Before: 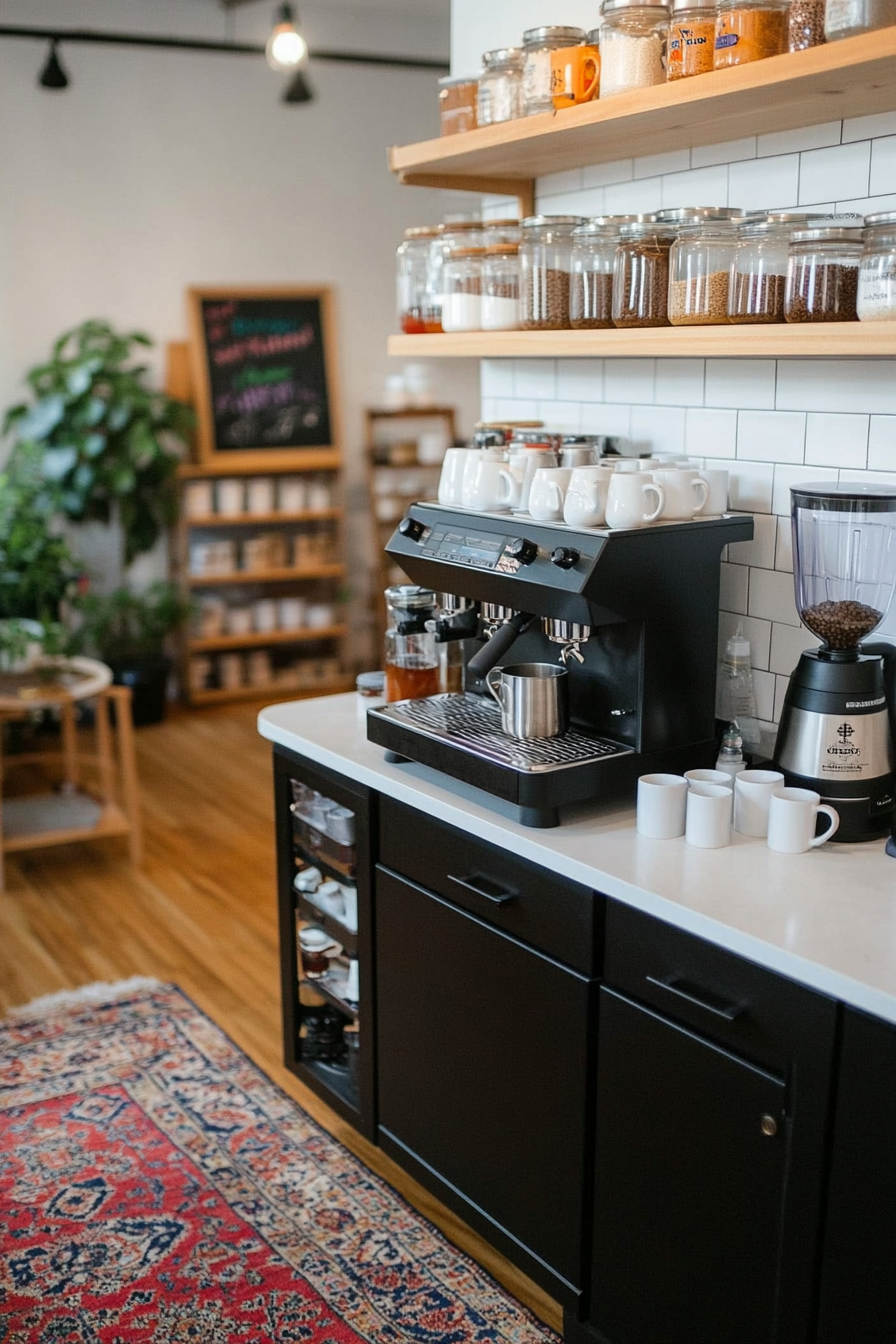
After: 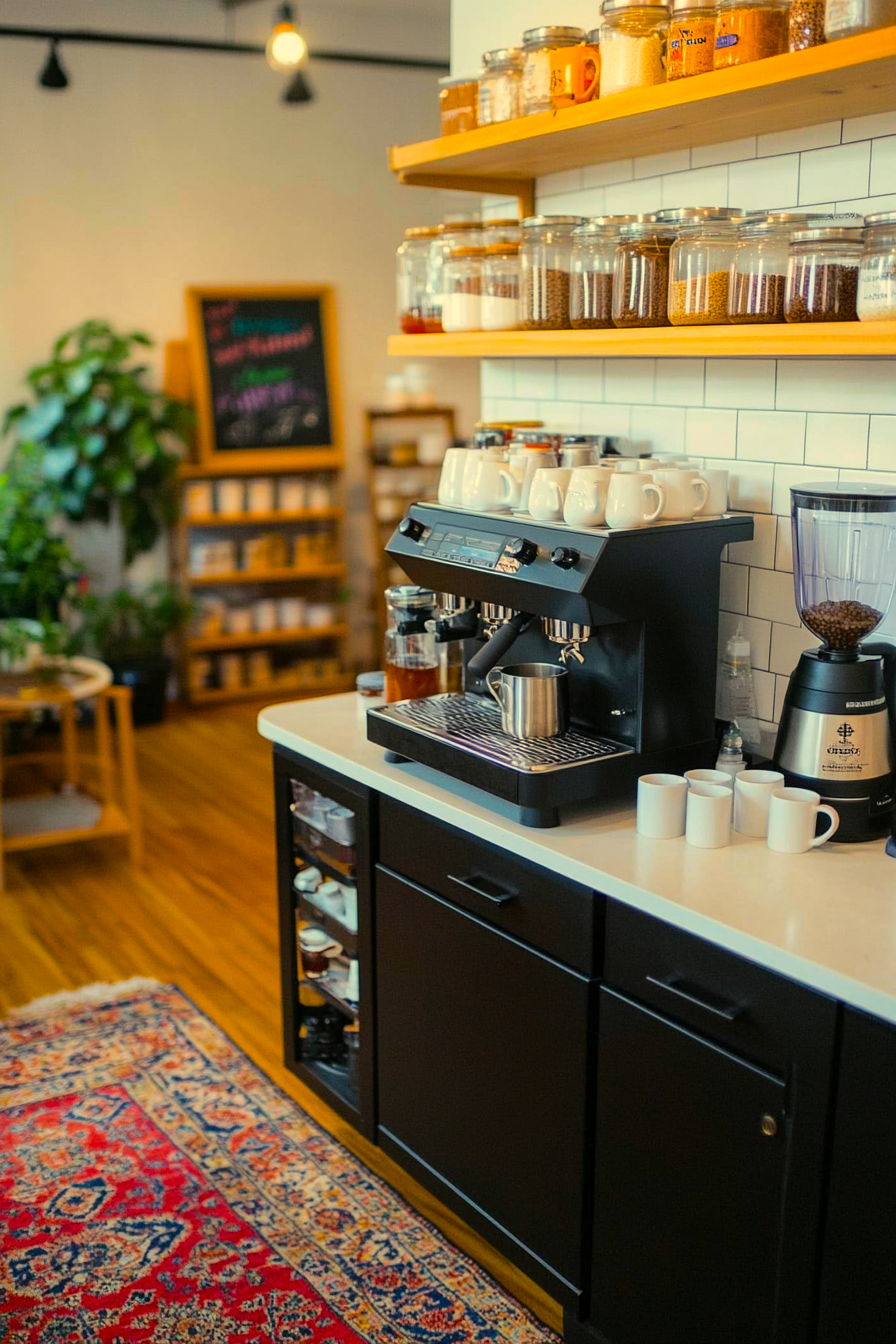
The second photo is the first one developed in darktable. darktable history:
color balance rgb: highlights gain › chroma 8.116%, highlights gain › hue 80.79°, linear chroma grading › shadows -39.312%, linear chroma grading › highlights 38.947%, linear chroma grading › global chroma 44.786%, linear chroma grading › mid-tones -29.718%, perceptual saturation grading › global saturation 30.403%
